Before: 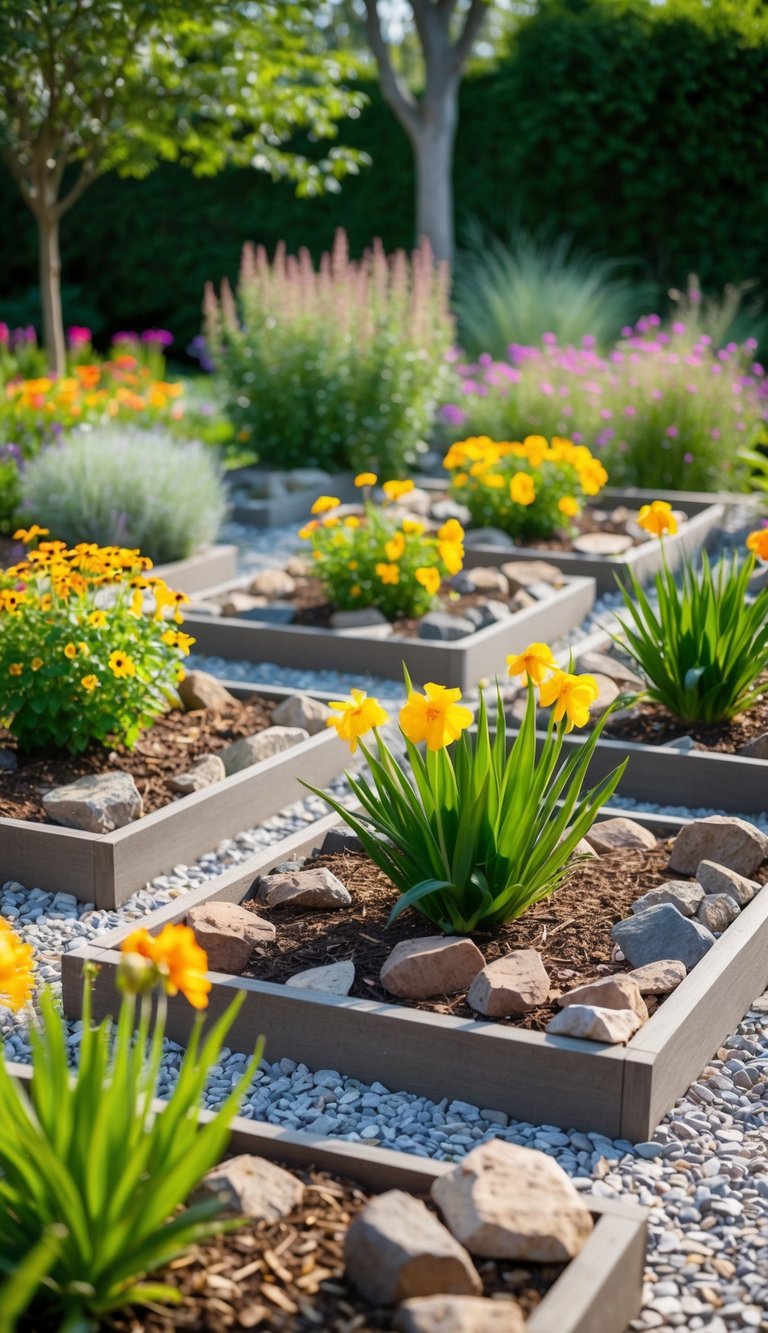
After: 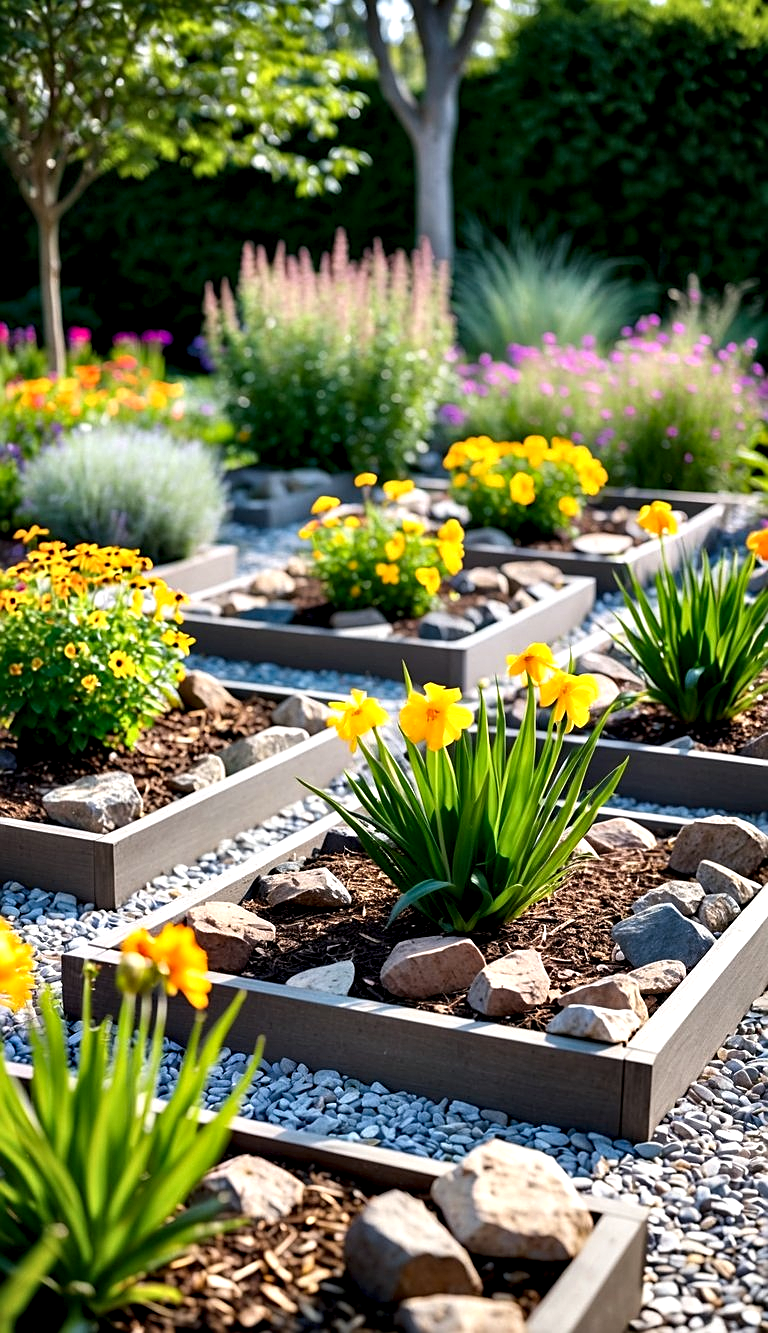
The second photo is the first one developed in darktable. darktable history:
sharpen: on, module defaults
contrast equalizer: octaves 7, y [[0.6 ×6], [0.55 ×6], [0 ×6], [0 ×6], [0 ×6]]
